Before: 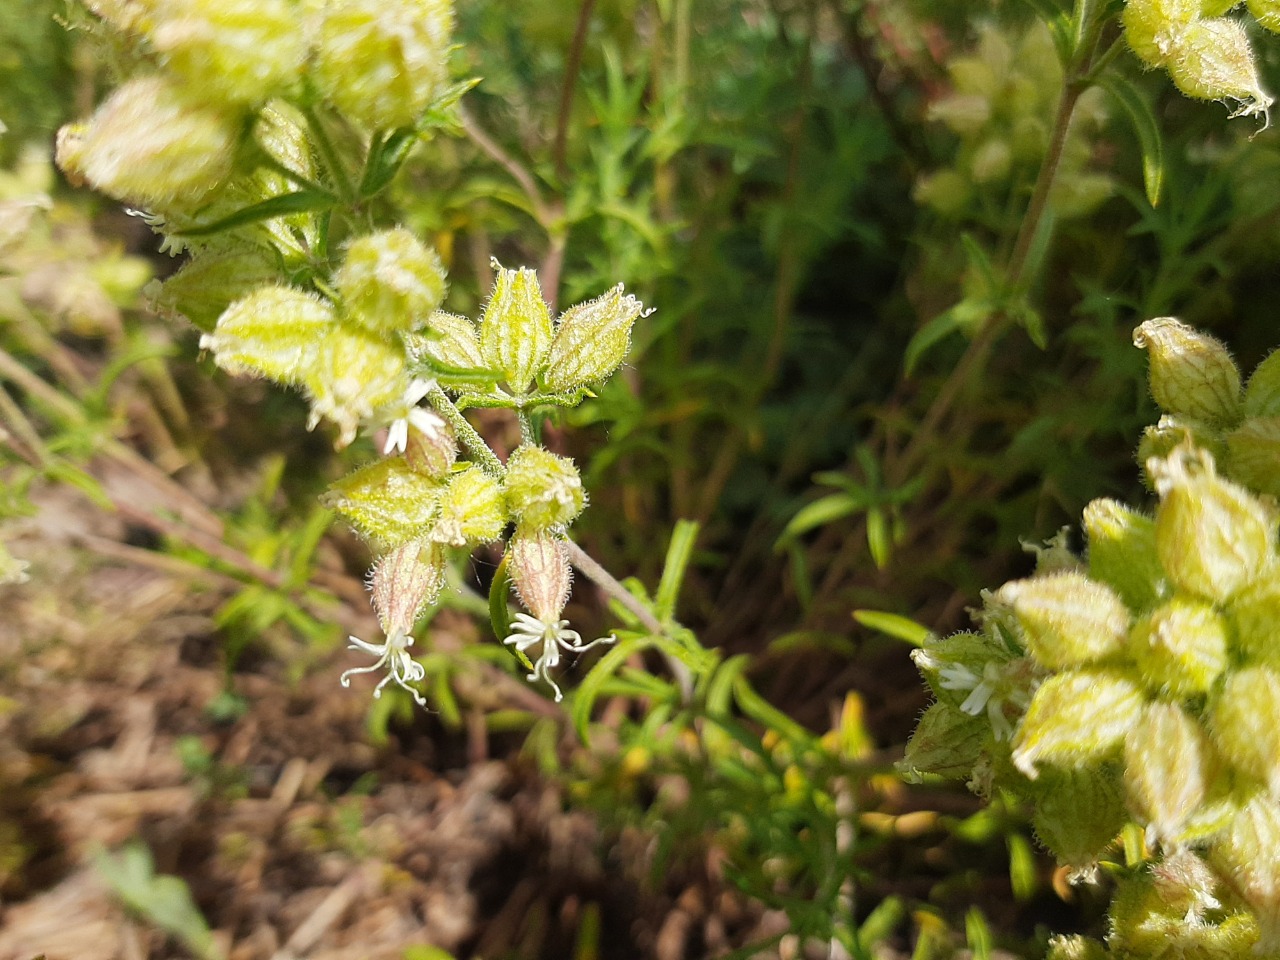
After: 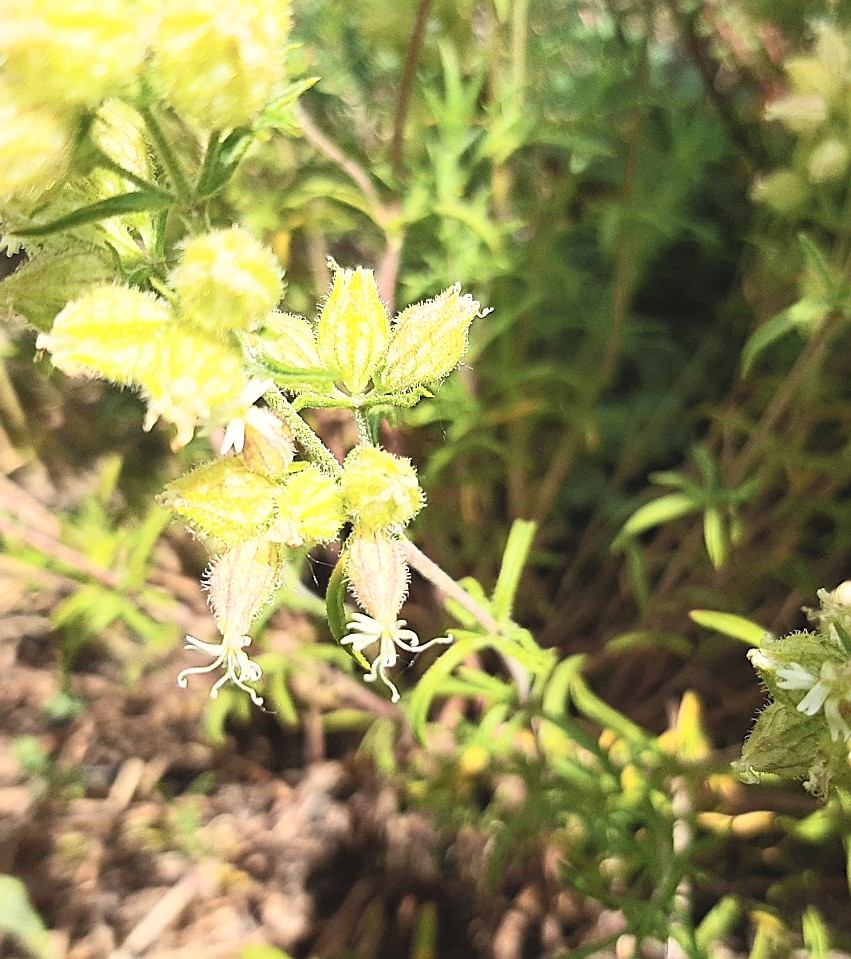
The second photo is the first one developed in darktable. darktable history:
sharpen: on, module defaults
contrast brightness saturation: contrast 0.385, brightness 0.528
crop and rotate: left 12.799%, right 20.645%
